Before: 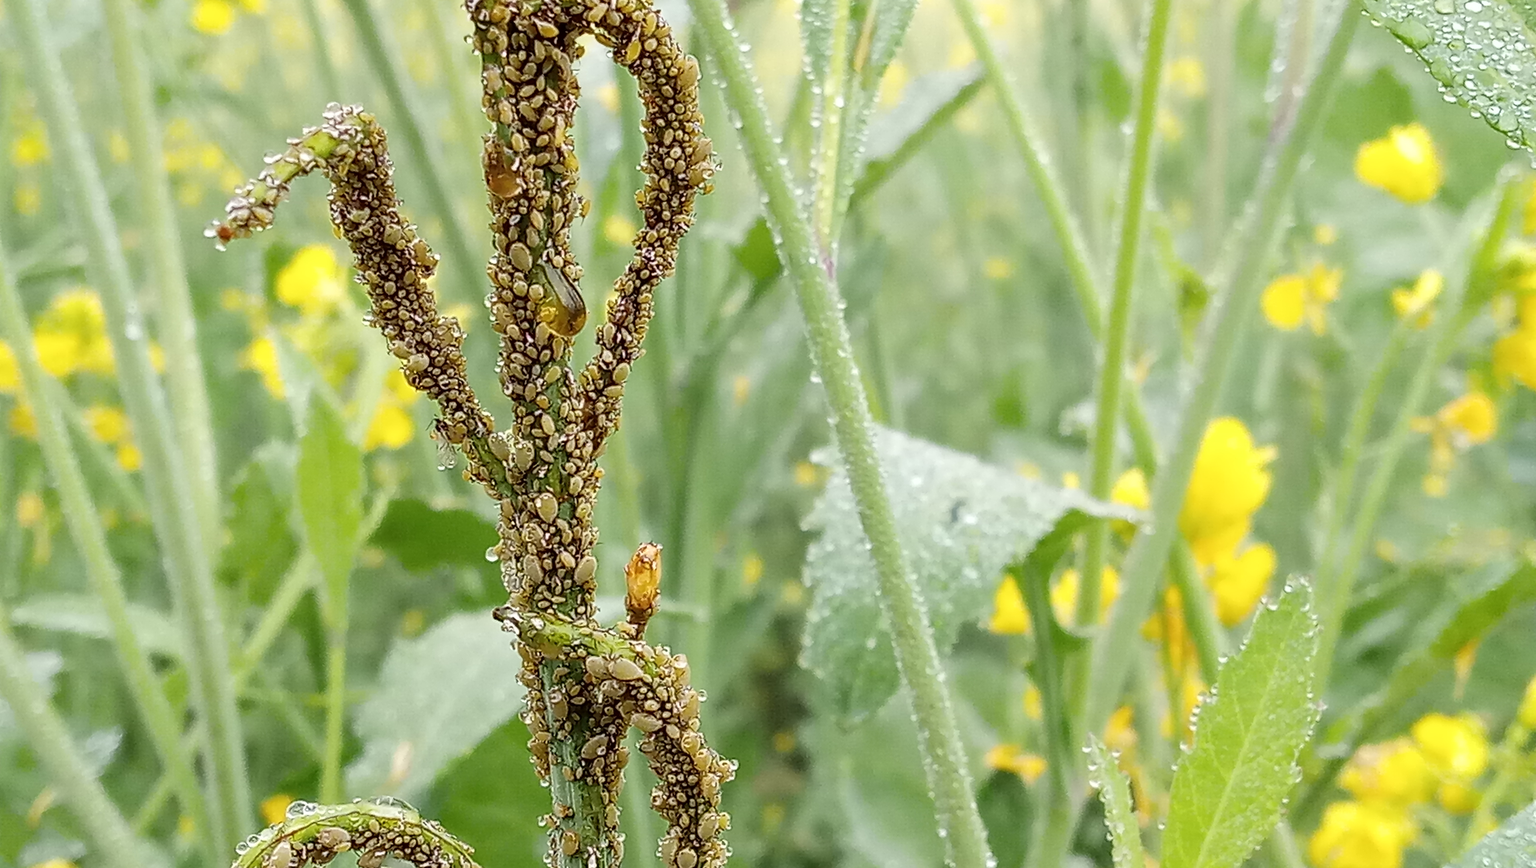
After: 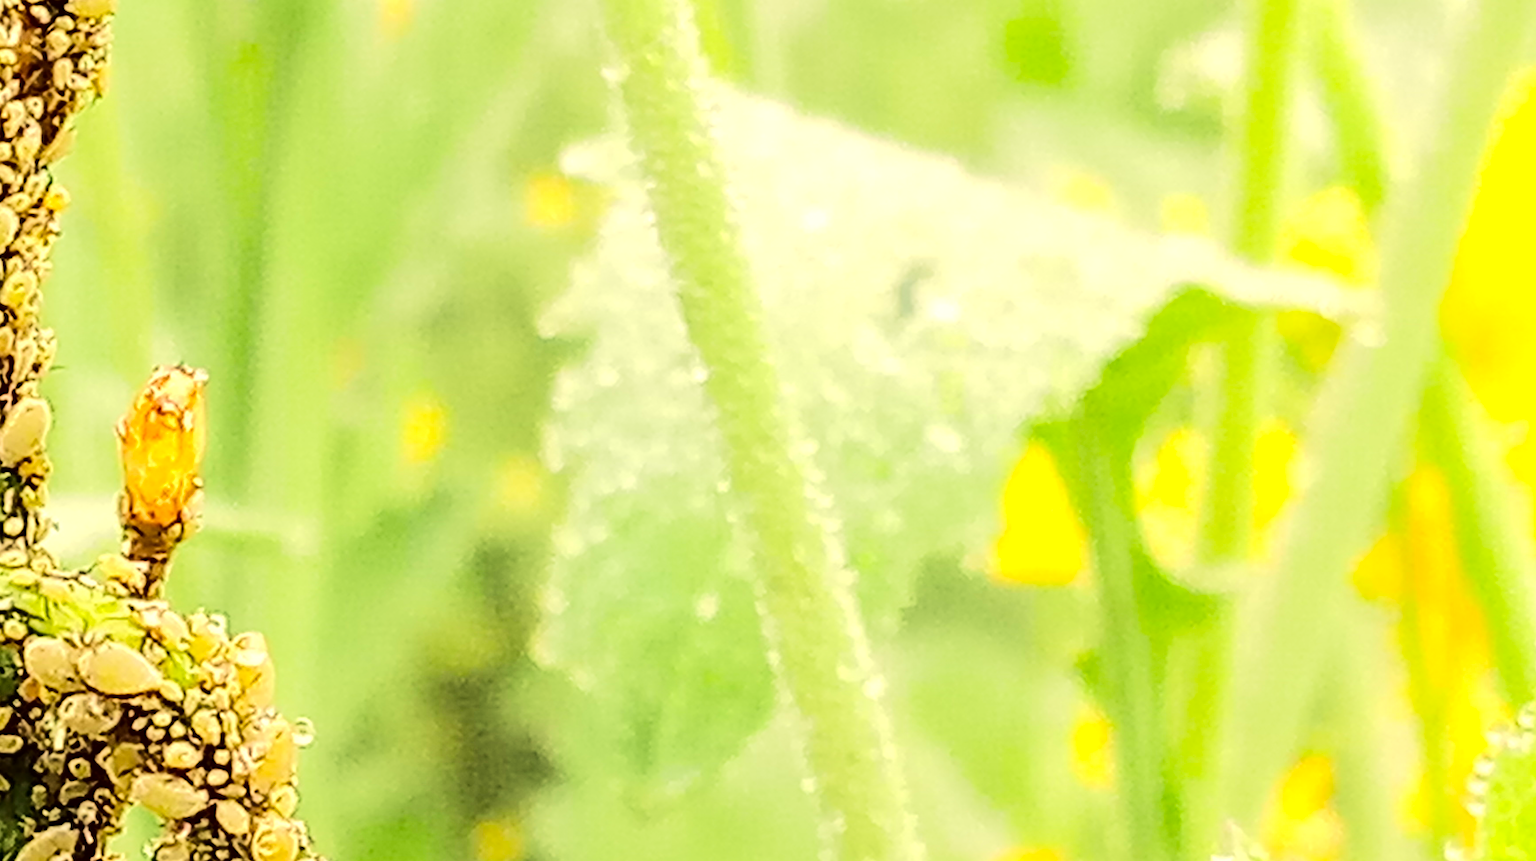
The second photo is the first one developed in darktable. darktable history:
tone equalizer: -7 EV 0.149 EV, -6 EV 0.567 EV, -5 EV 1.13 EV, -4 EV 1.36 EV, -3 EV 1.13 EV, -2 EV 0.6 EV, -1 EV 0.152 EV, edges refinement/feathering 500, mask exposure compensation -1.57 EV, preserve details no
exposure: exposure 0.374 EV, compensate highlight preservation false
velvia: on, module defaults
crop: left 37.484%, top 44.94%, right 20.617%, bottom 13.527%
color correction: highlights a* 2.31, highlights b* 23.33
